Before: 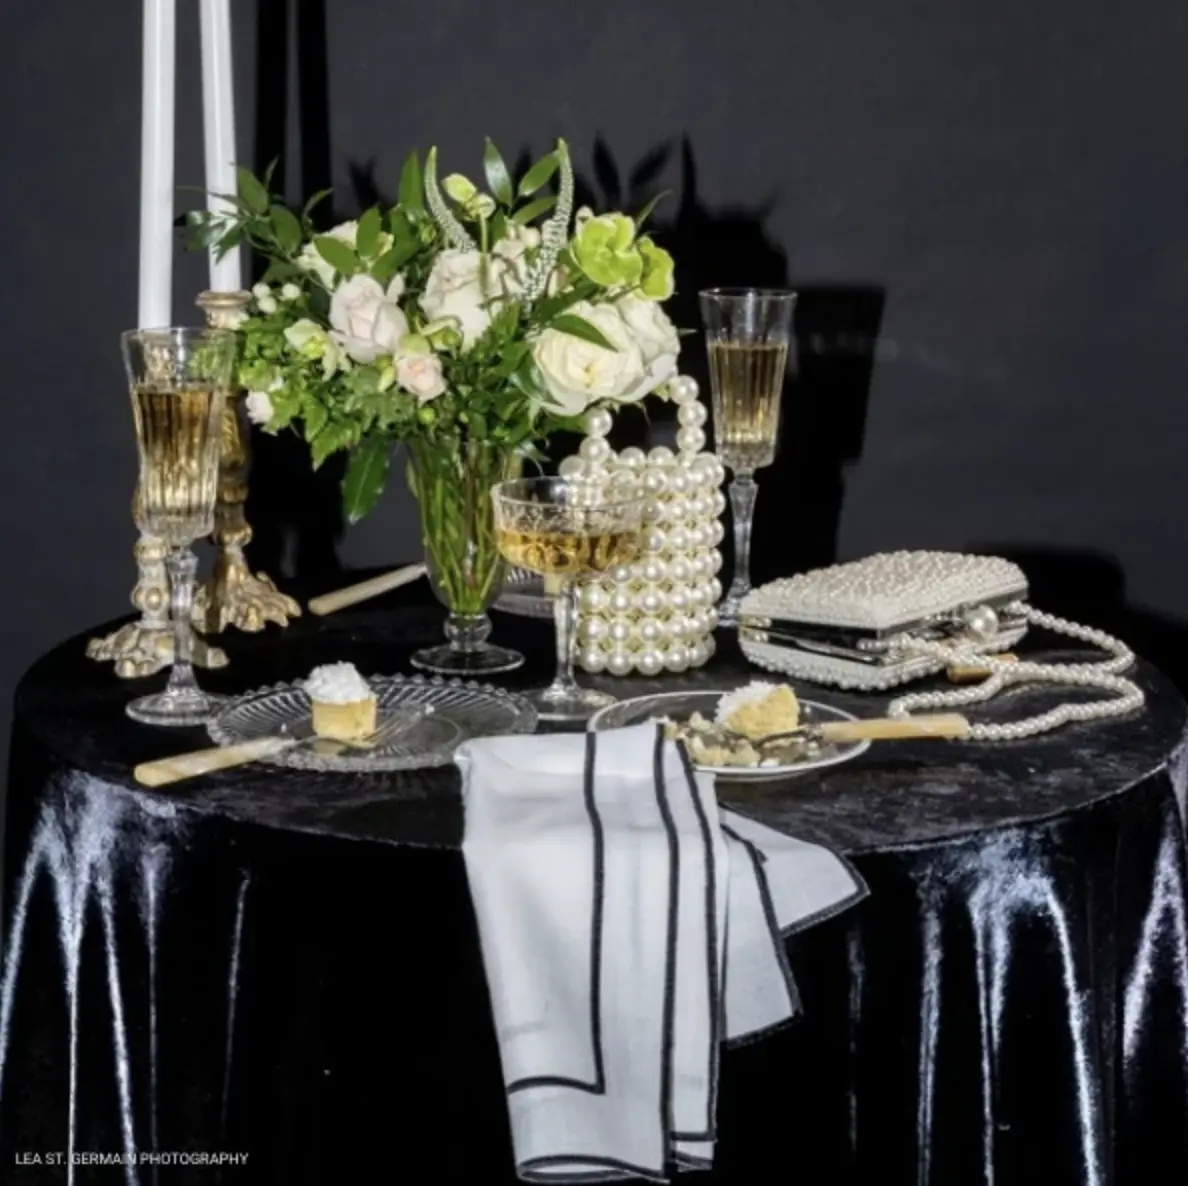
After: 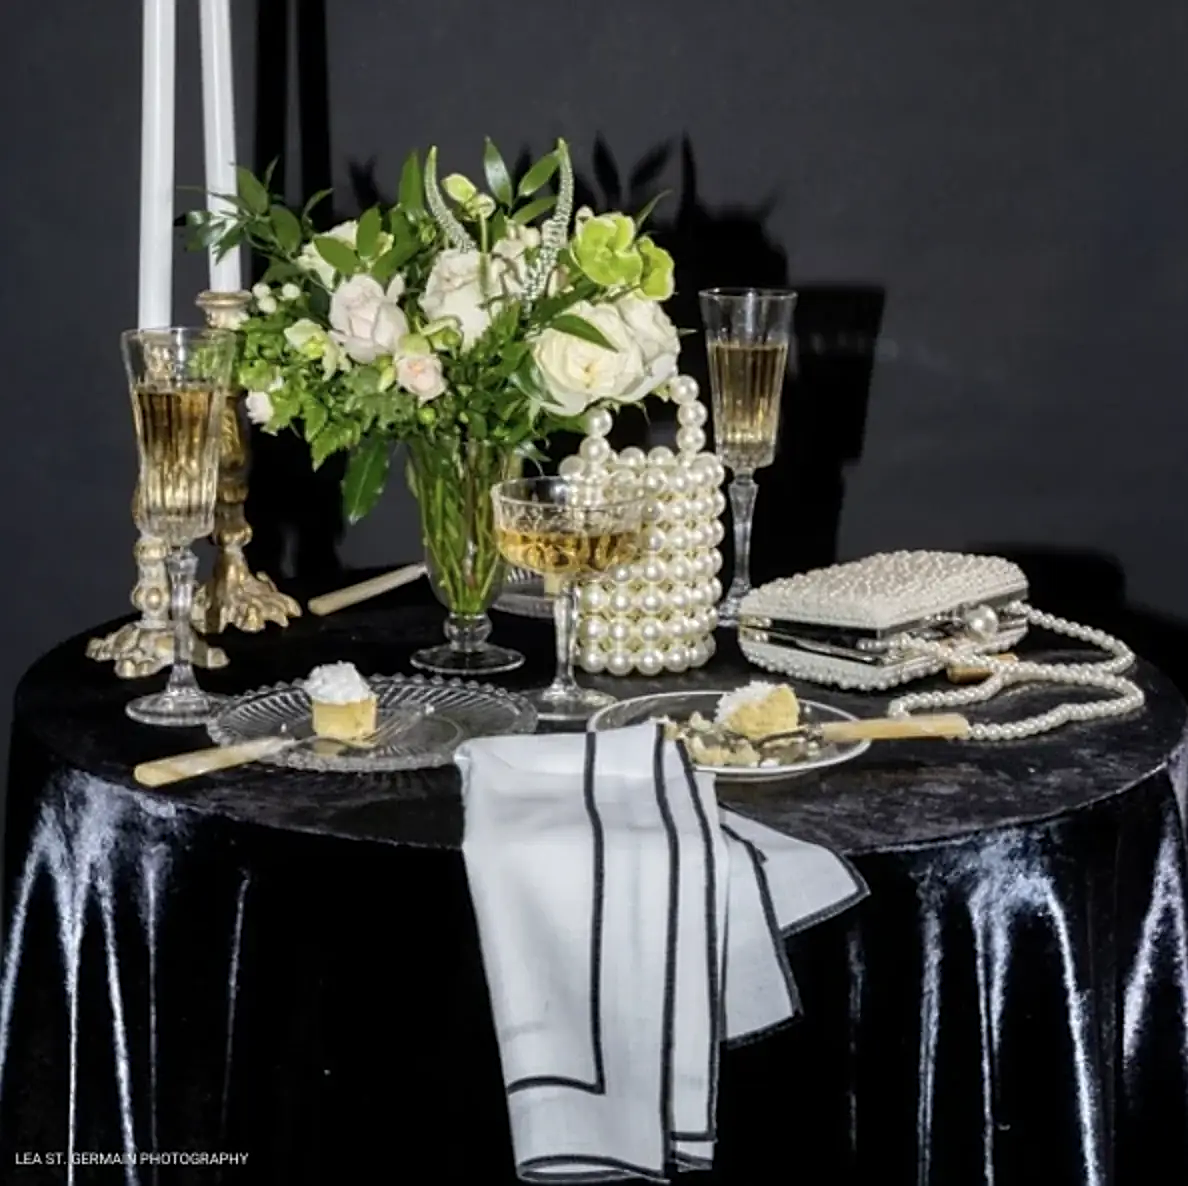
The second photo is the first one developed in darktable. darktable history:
levels: levels [0, 0.498, 1]
sharpen: on, module defaults
